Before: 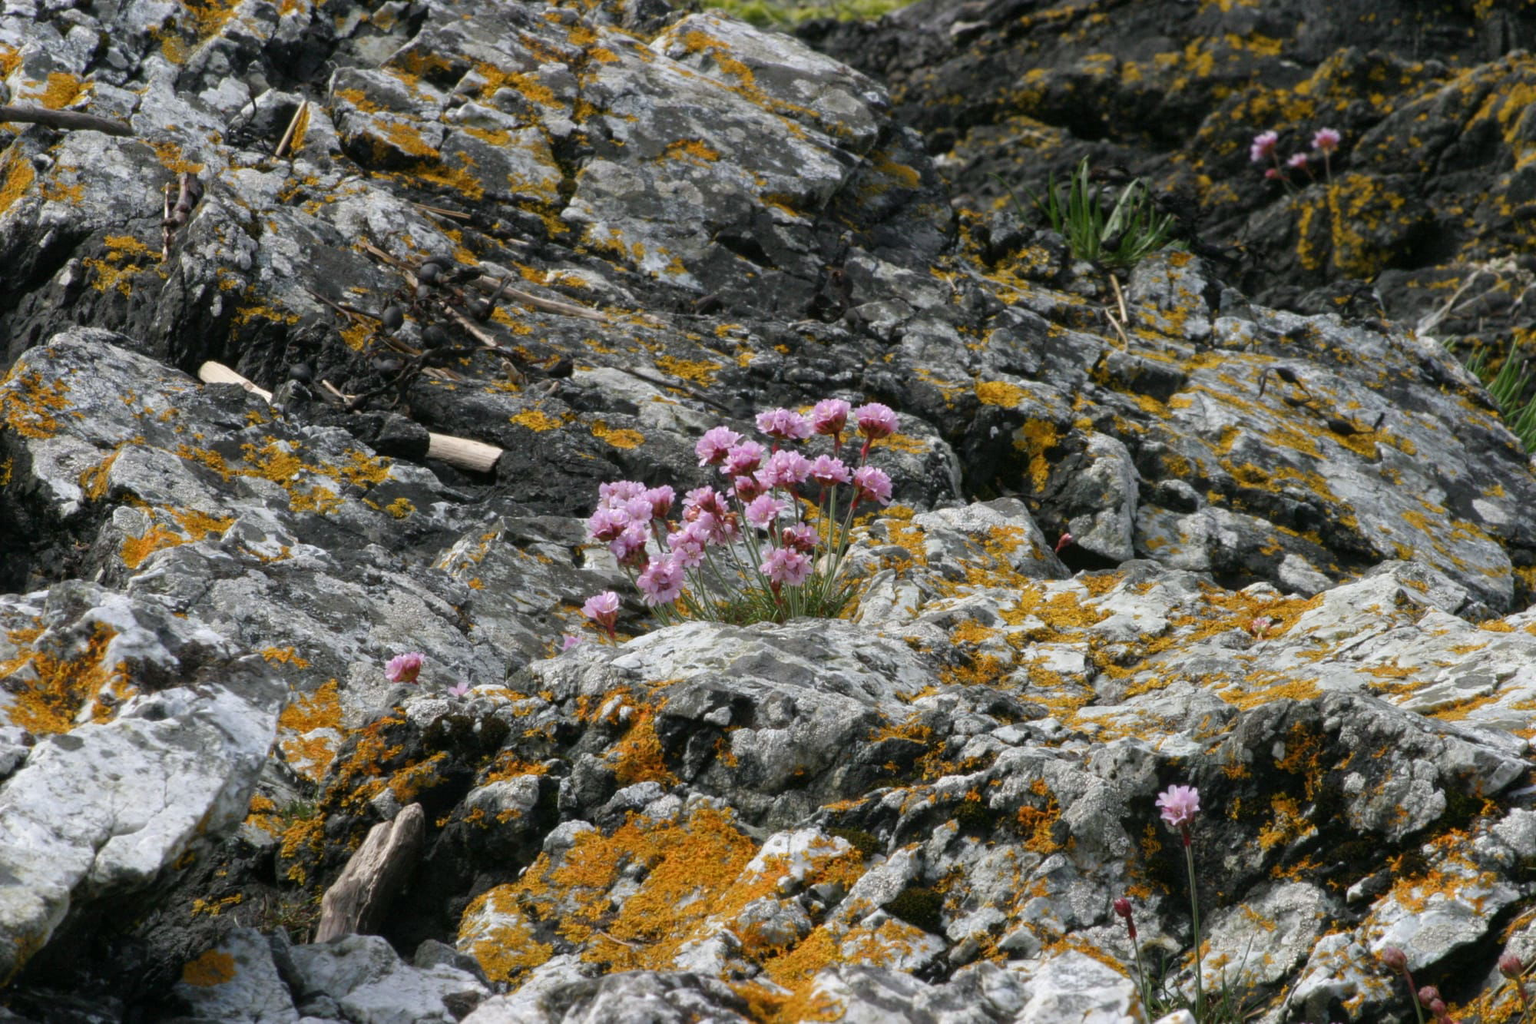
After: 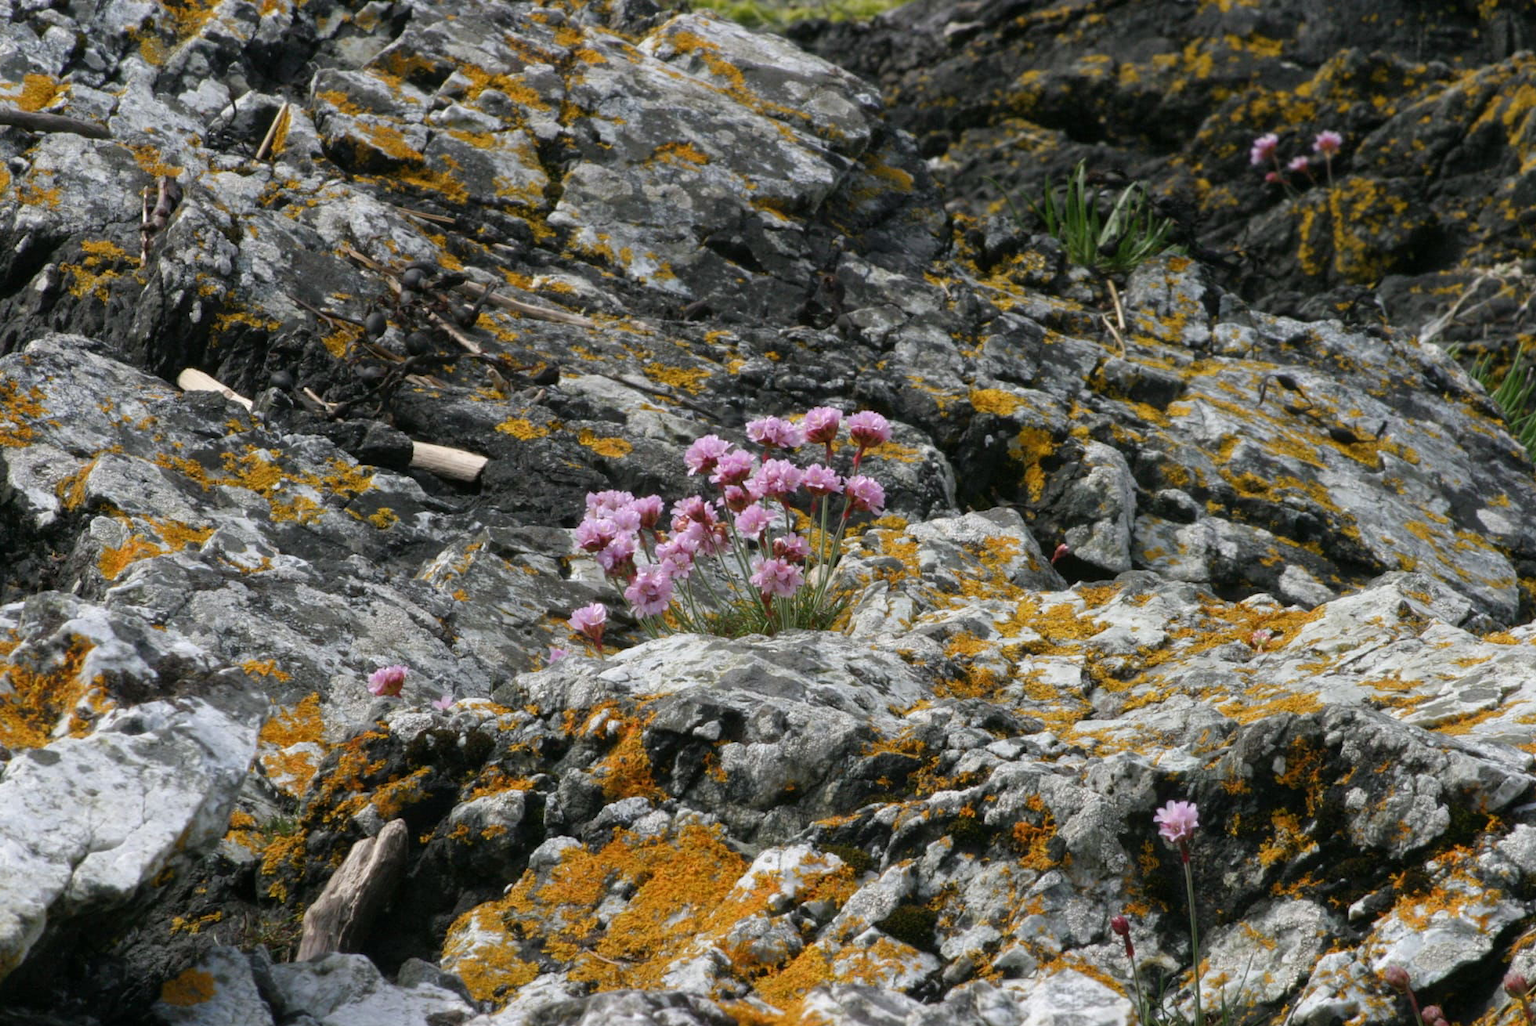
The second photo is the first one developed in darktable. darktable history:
crop: left 1.647%, right 0.284%, bottom 1.597%
